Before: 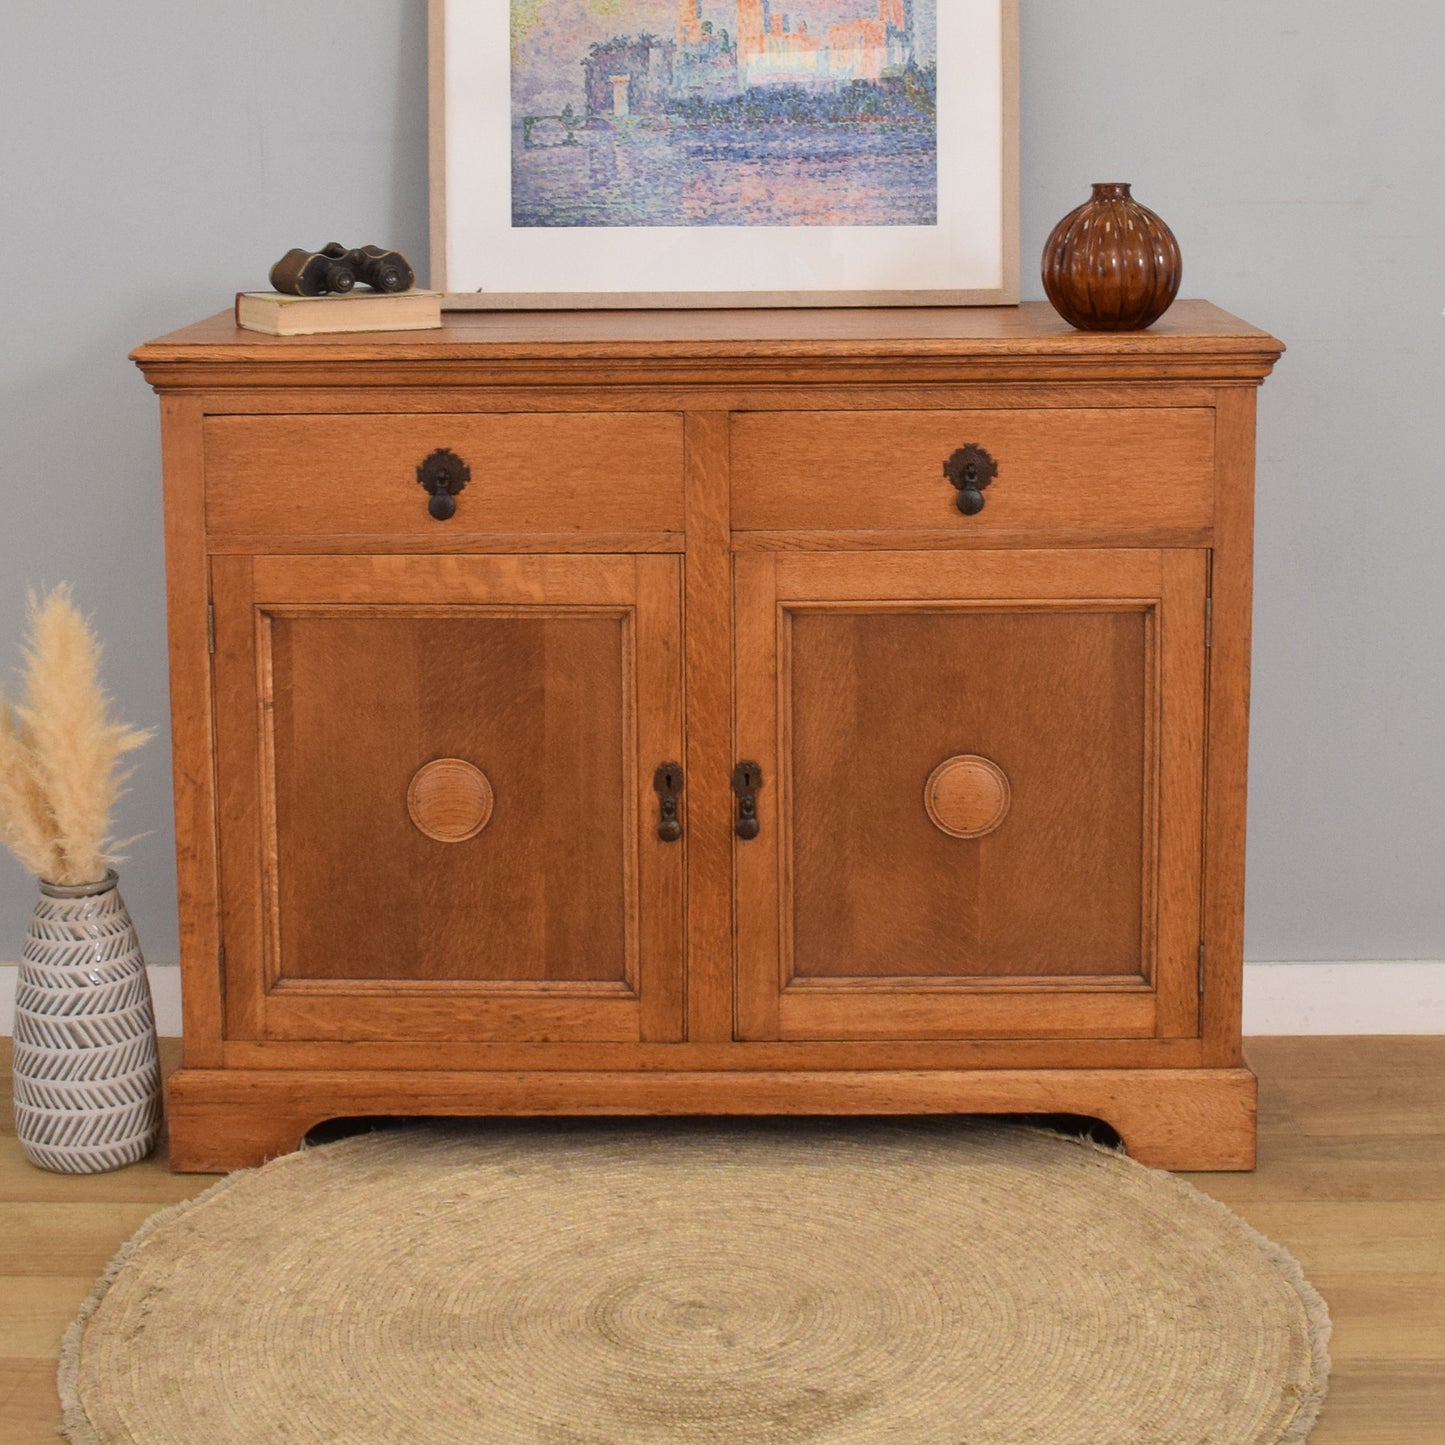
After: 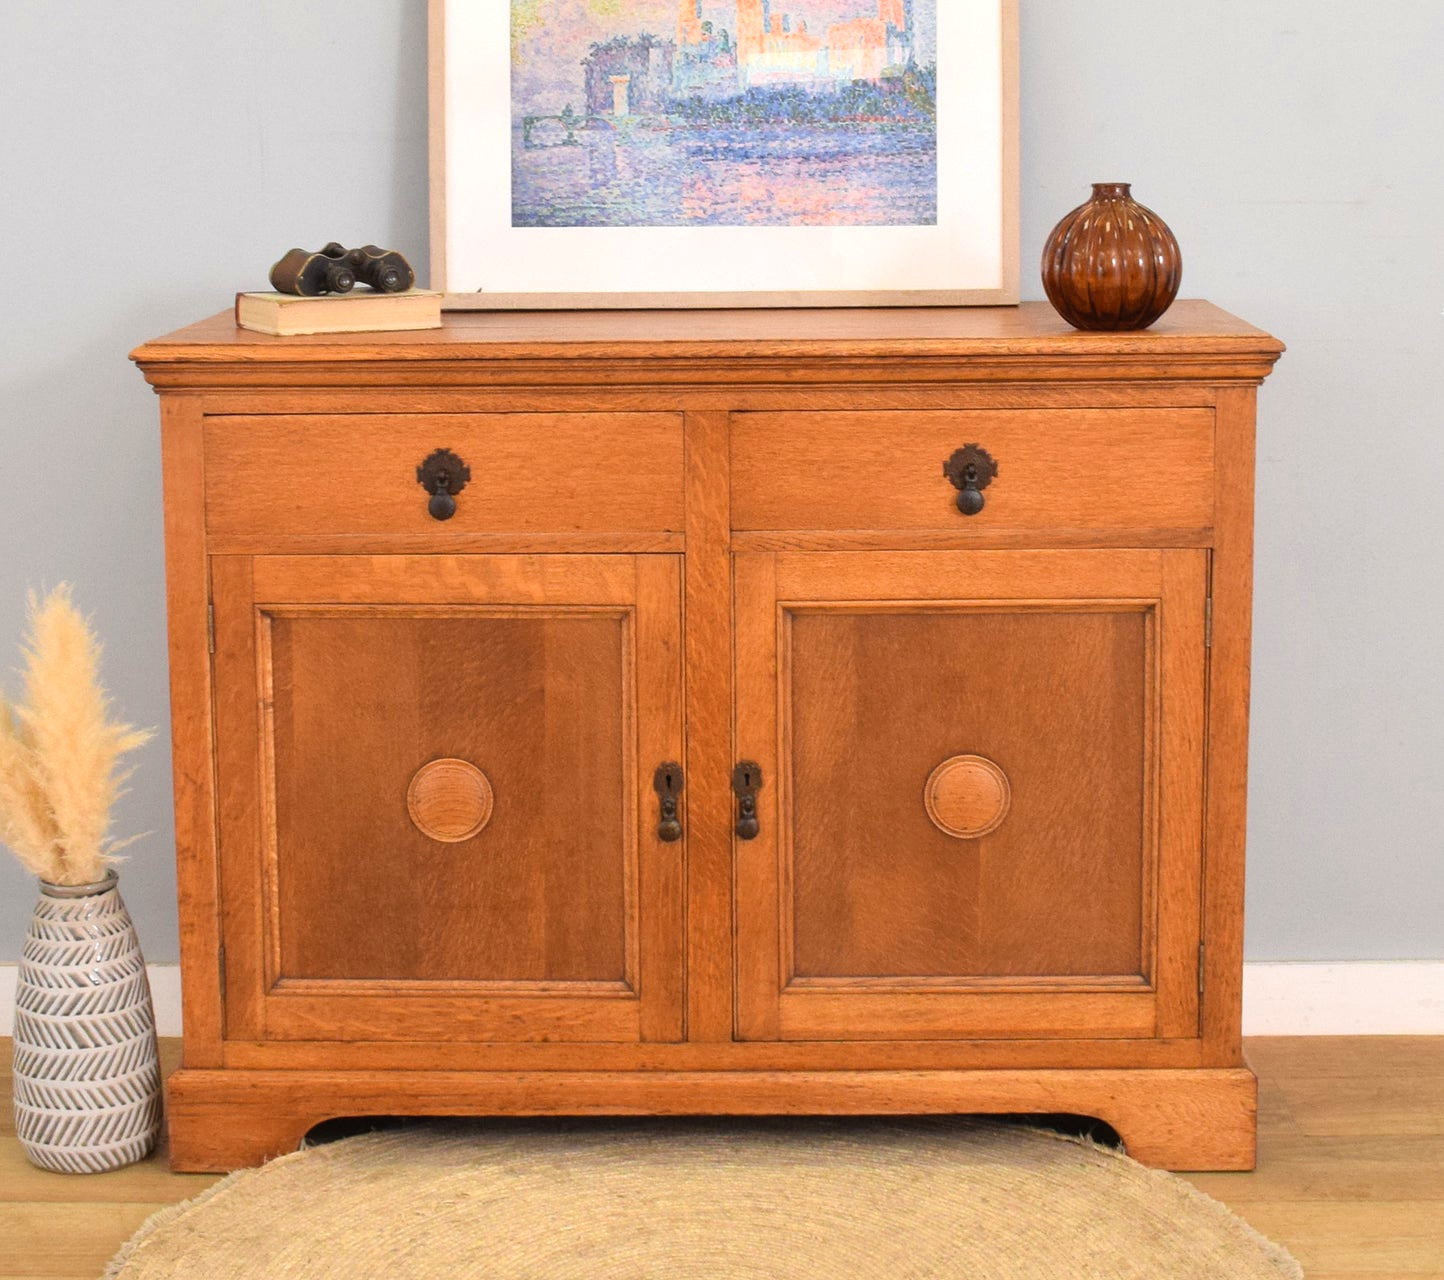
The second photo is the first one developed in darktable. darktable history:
contrast brightness saturation: contrast 0.074, brightness 0.076, saturation 0.175
tone equalizer: -8 EV -0.434 EV, -7 EV -0.426 EV, -6 EV -0.337 EV, -5 EV -0.199 EV, -3 EV 0.23 EV, -2 EV 0.361 EV, -1 EV 0.396 EV, +0 EV 0.434 EV
crop and rotate: top 0%, bottom 11.417%
